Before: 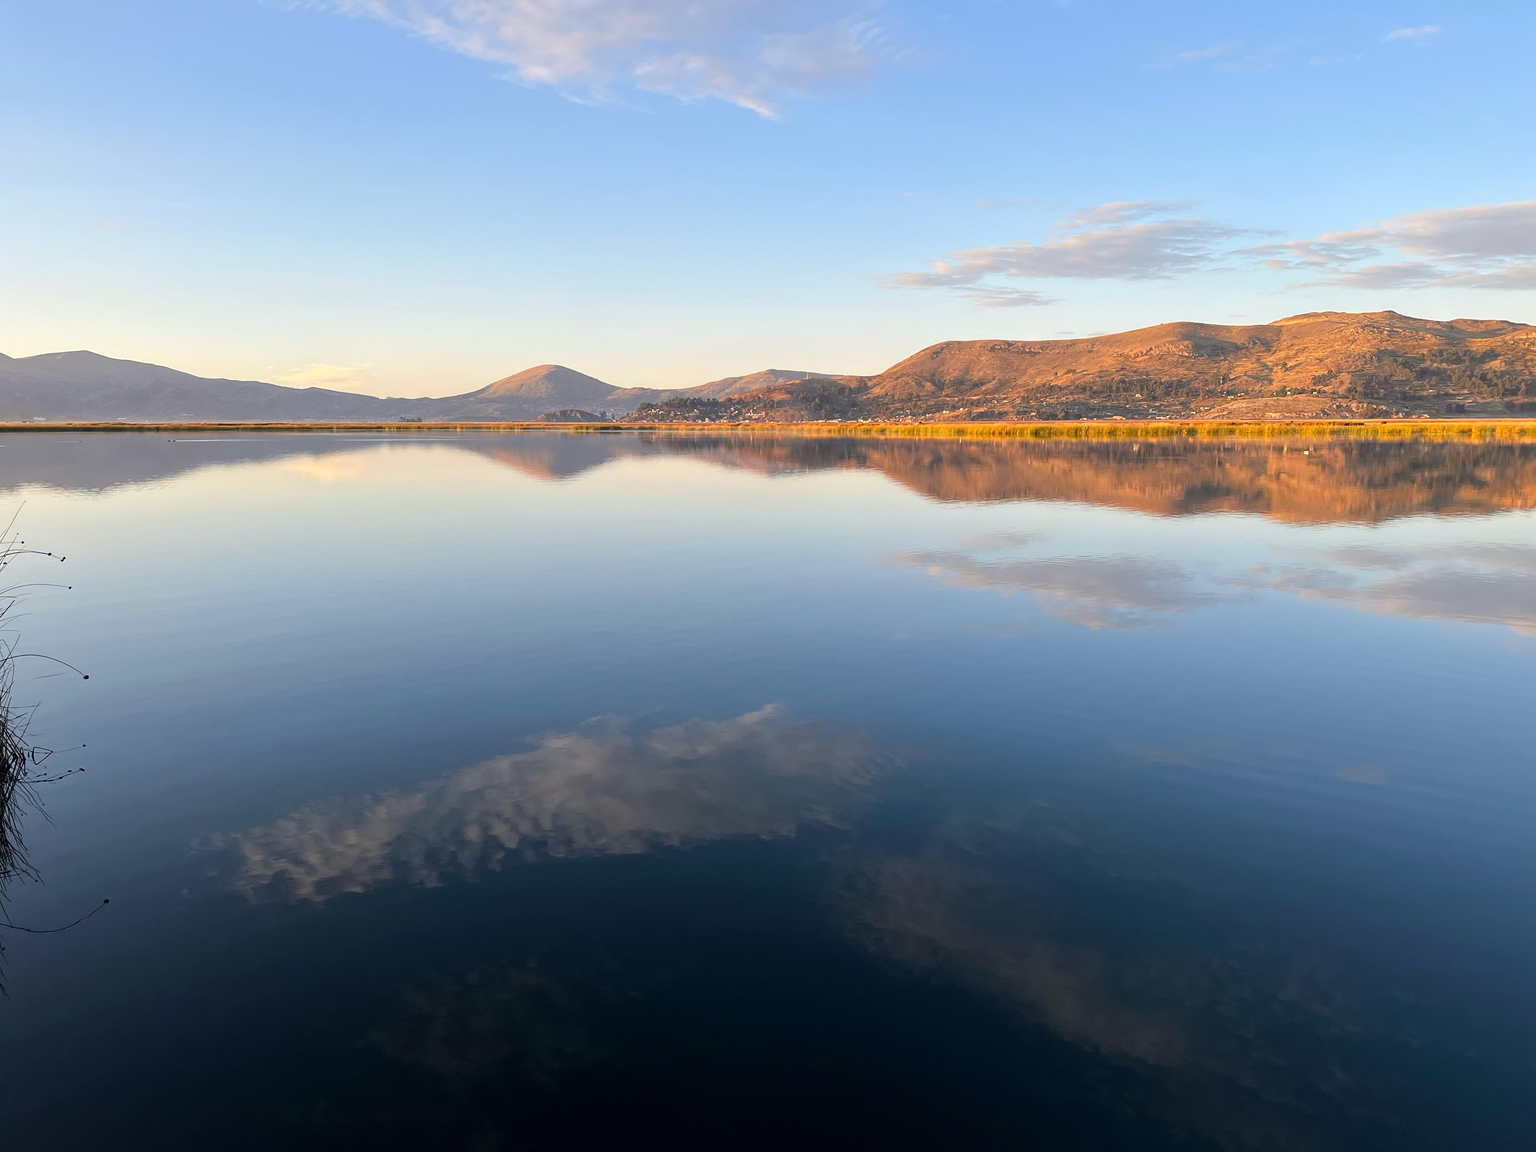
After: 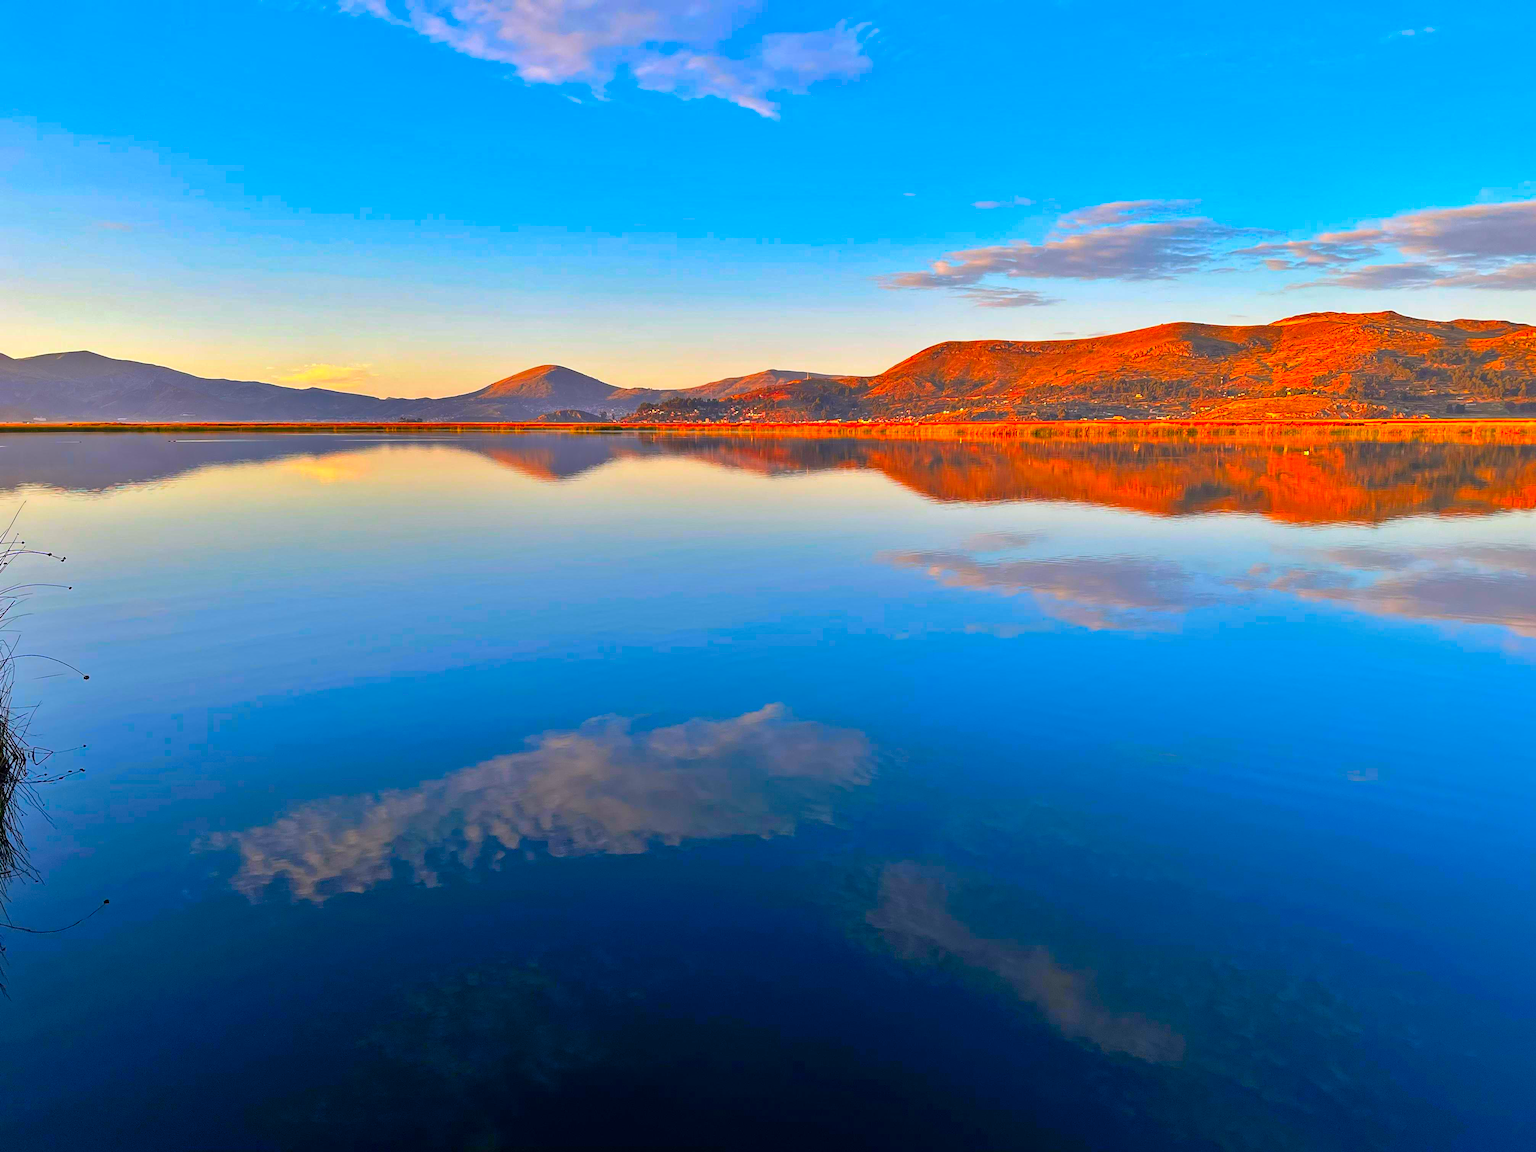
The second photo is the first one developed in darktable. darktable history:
color correction: highlights a* 1.59, highlights b* -1.7, saturation 2.48
shadows and highlights: radius 118.69, shadows 42.21, highlights -61.56, soften with gaussian
